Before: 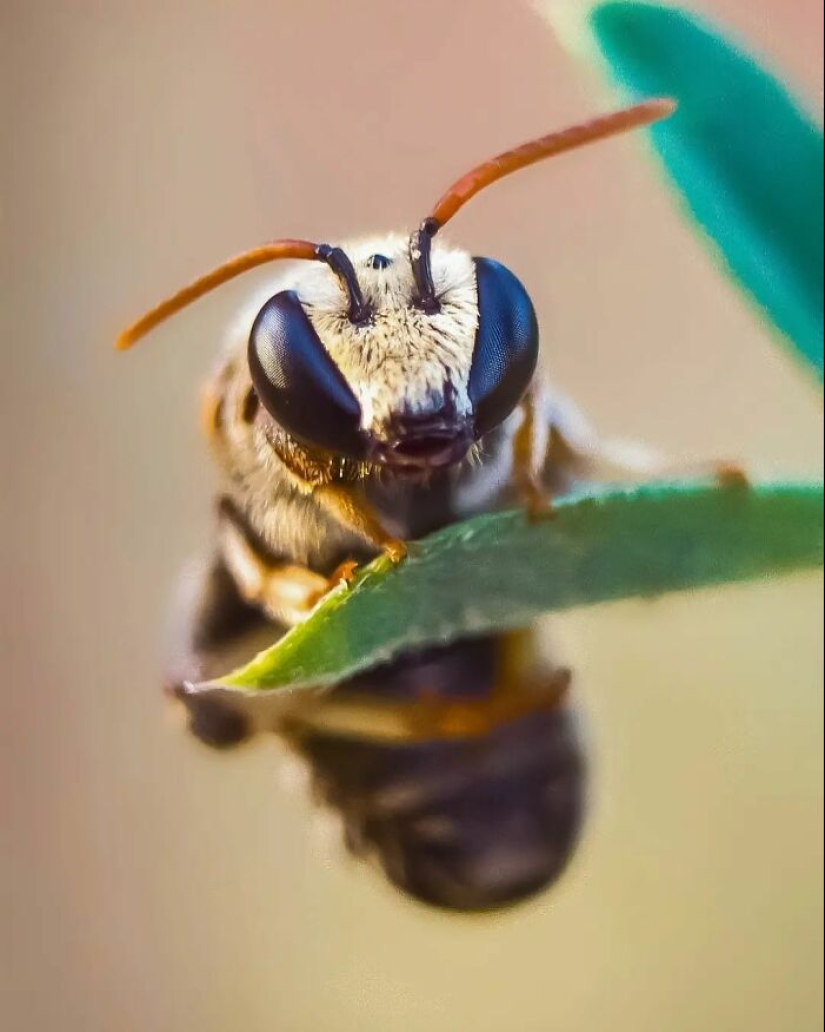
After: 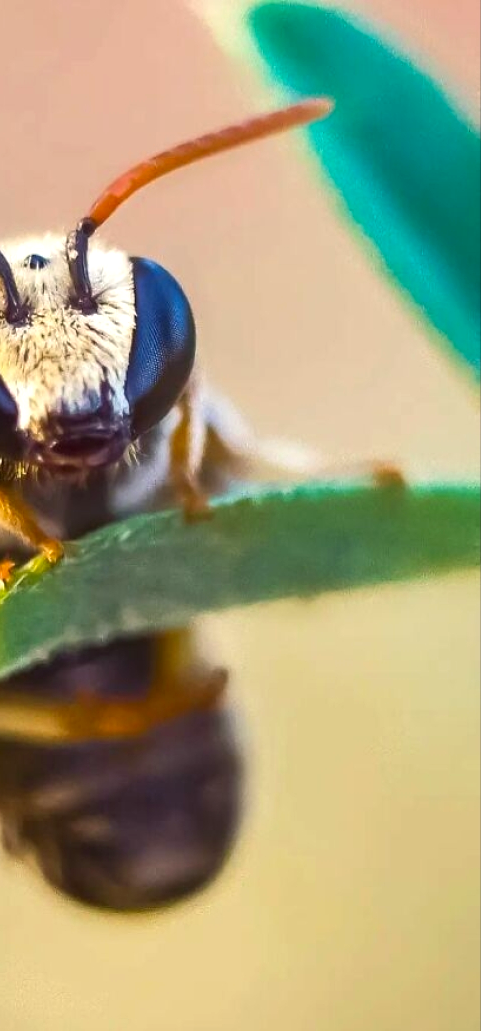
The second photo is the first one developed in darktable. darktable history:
exposure: exposure 0.298 EV
color correction: highlights a* 0.951, highlights b* 2.81, saturation 1.09
crop: left 41.66%
